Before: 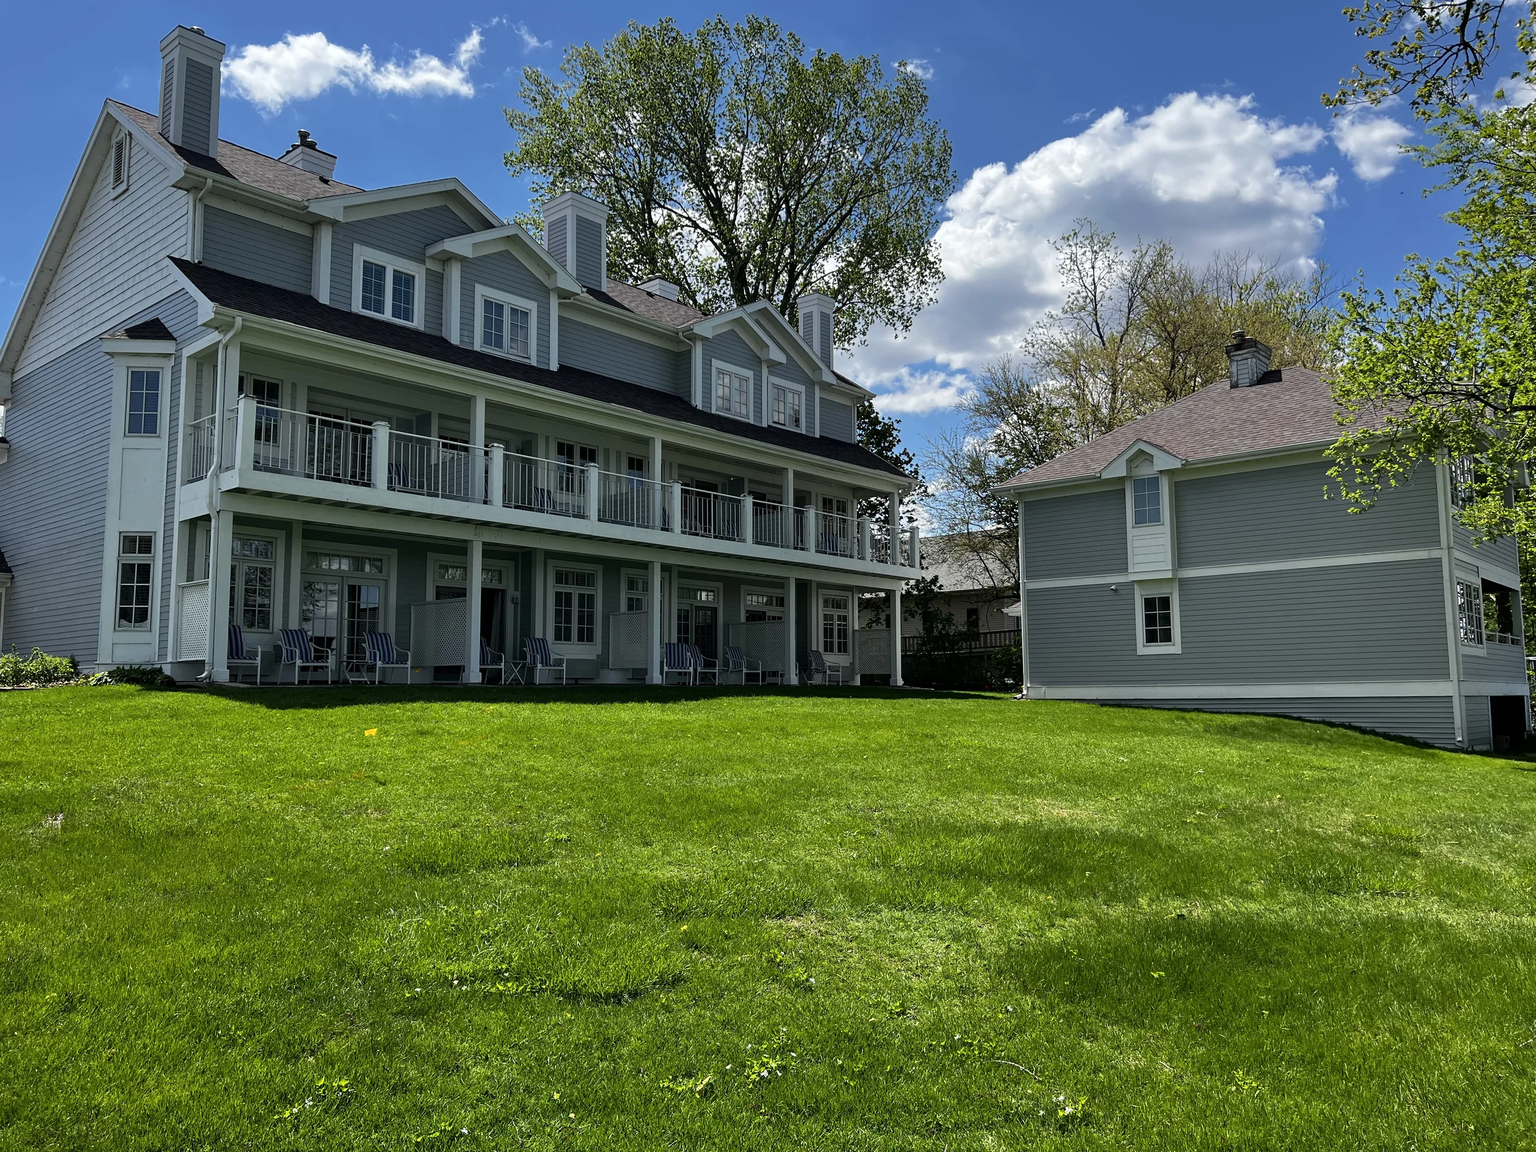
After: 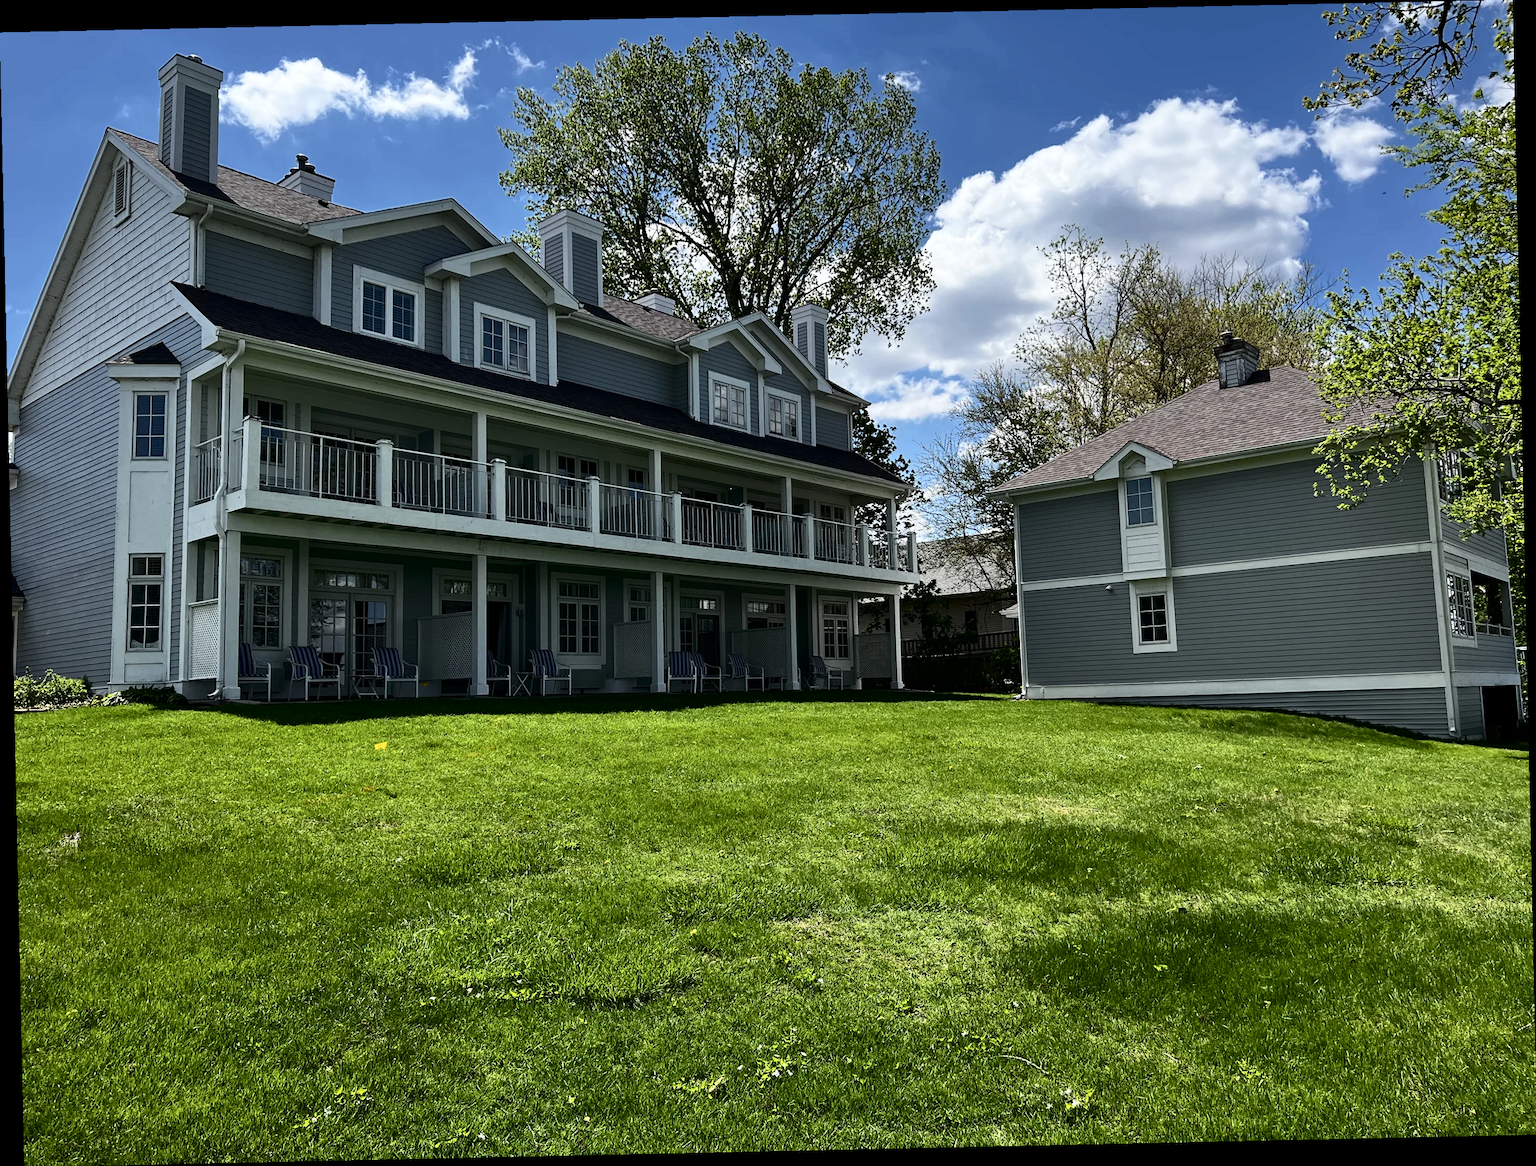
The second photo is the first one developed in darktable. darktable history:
contrast brightness saturation: contrast 0.28
rotate and perspective: rotation -1.24°, automatic cropping off
